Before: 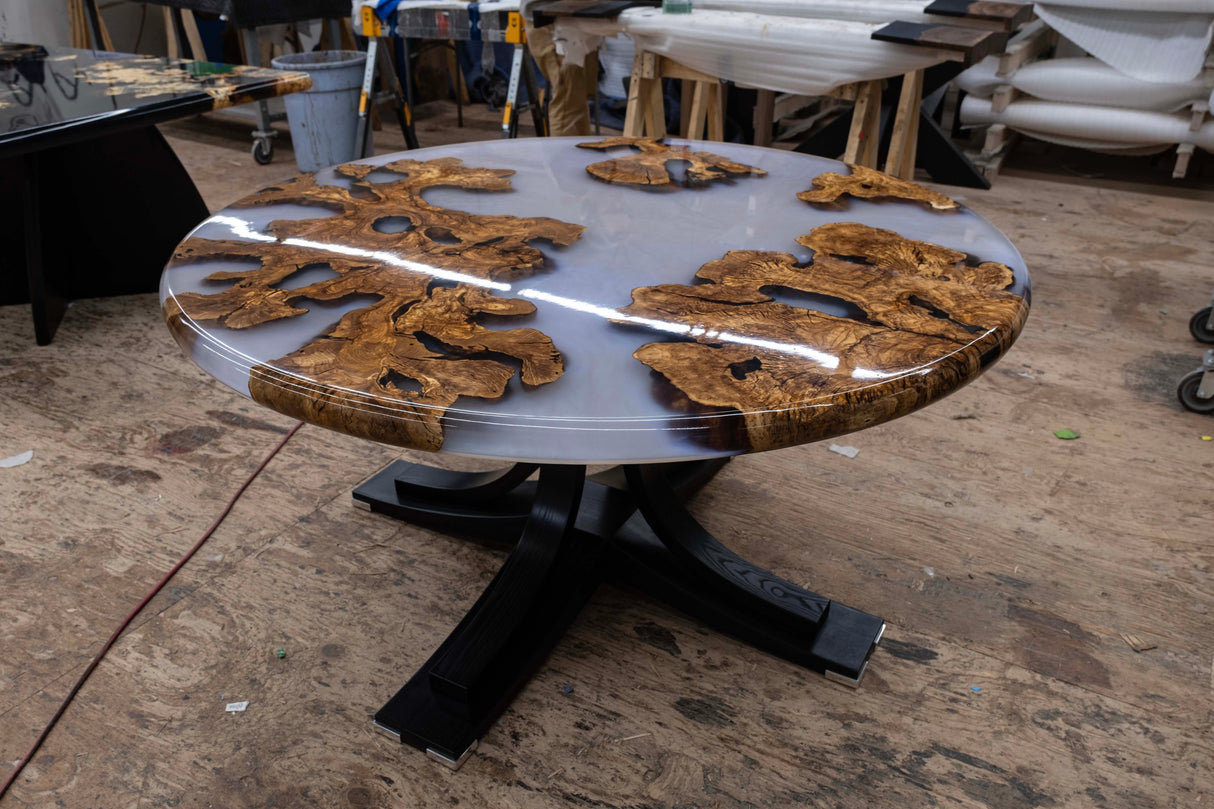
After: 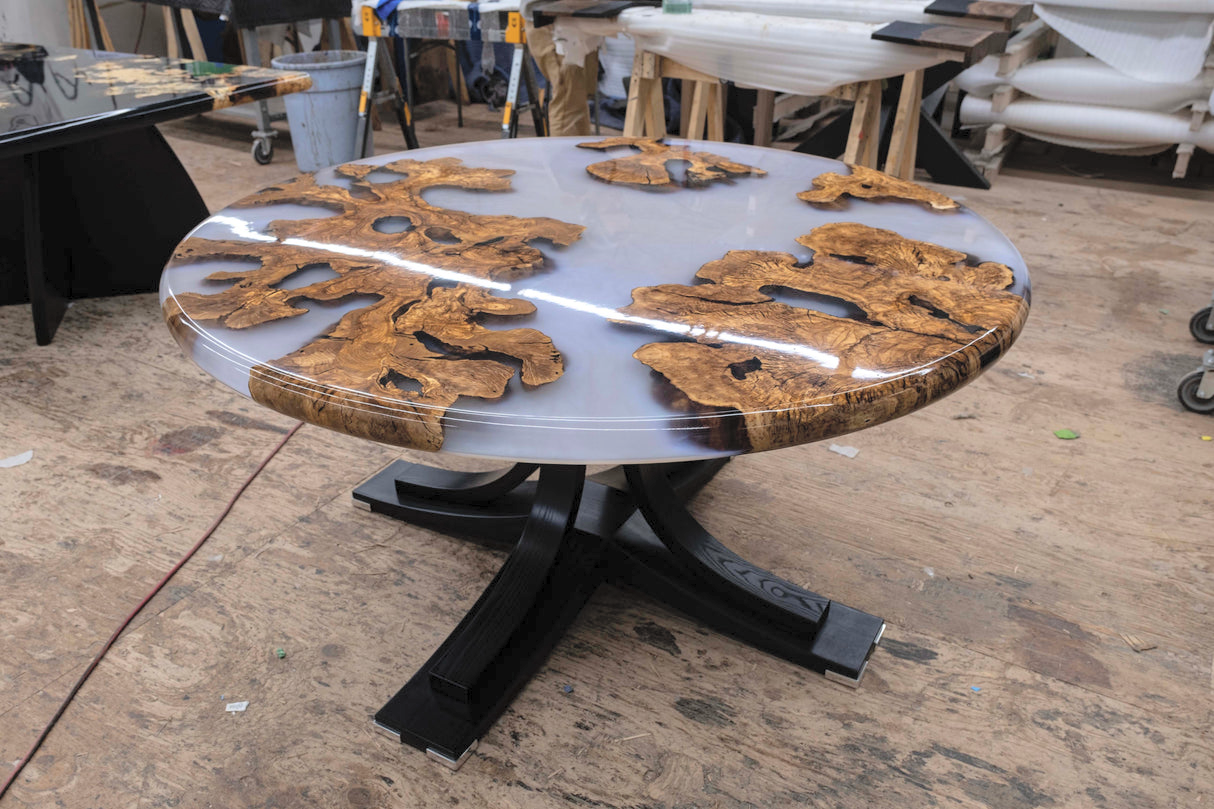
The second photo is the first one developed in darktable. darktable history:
contrast brightness saturation: brightness 0.283
